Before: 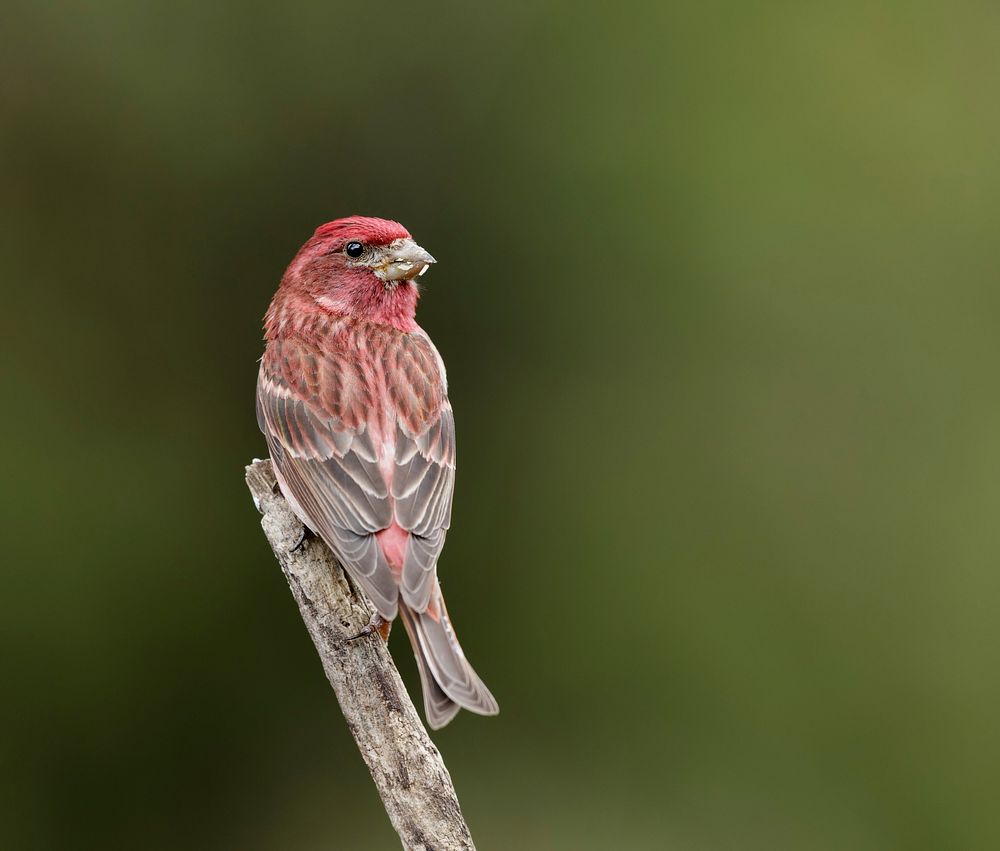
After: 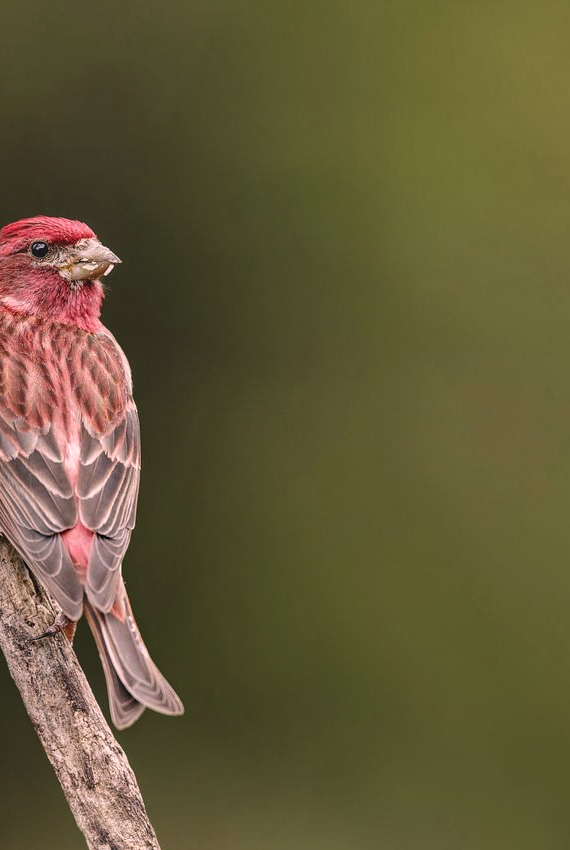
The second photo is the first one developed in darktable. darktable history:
crop: left 31.524%, top 0.008%, right 11.426%
shadows and highlights: shadows 20.88, highlights -82.32, soften with gaussian
local contrast: on, module defaults
color correction: highlights a* 14.49, highlights b* 4.81
haze removal: compatibility mode true, adaptive false
exposure: black level correction -0.013, exposure -0.191 EV, compensate highlight preservation false
